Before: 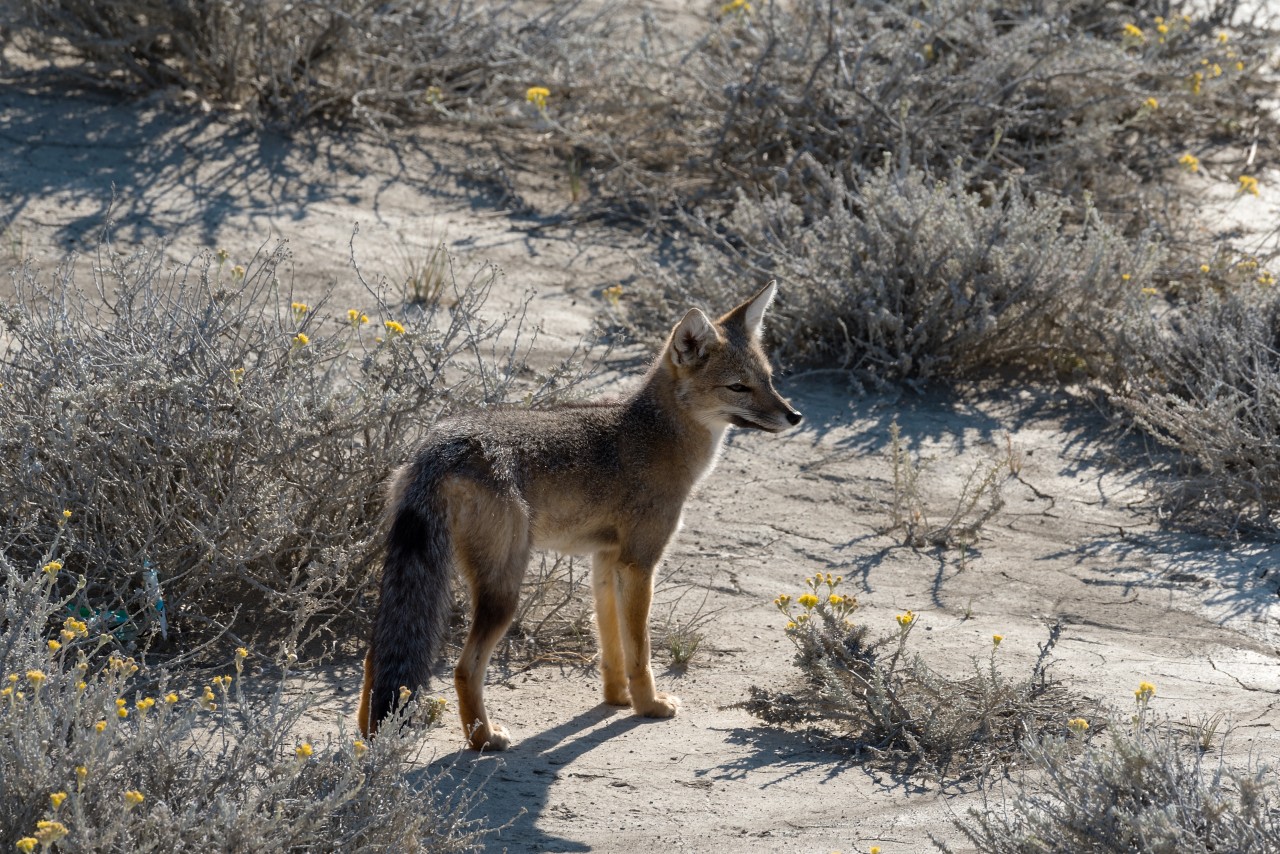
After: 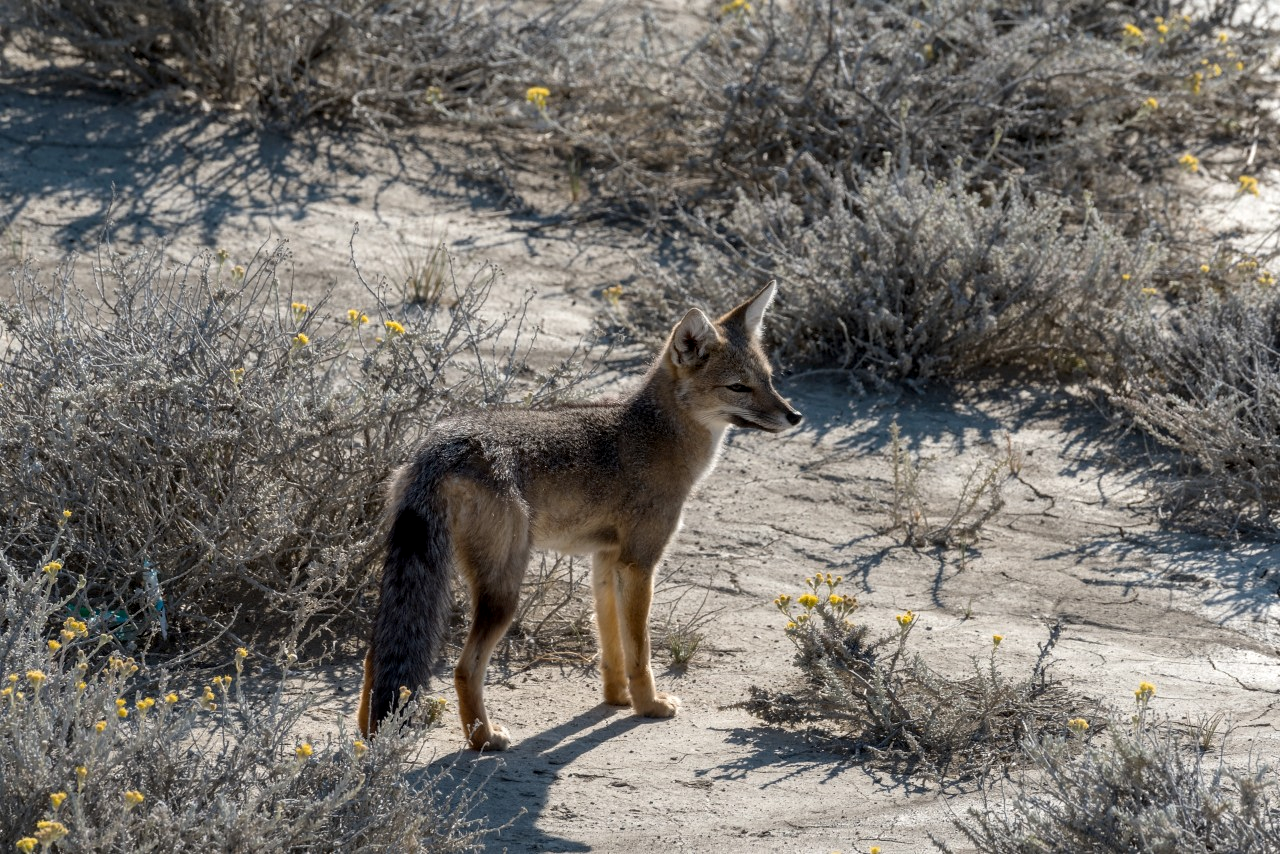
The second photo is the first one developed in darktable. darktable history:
exposure: exposure -0.071 EV, compensate highlight preservation false
local contrast: on, module defaults
